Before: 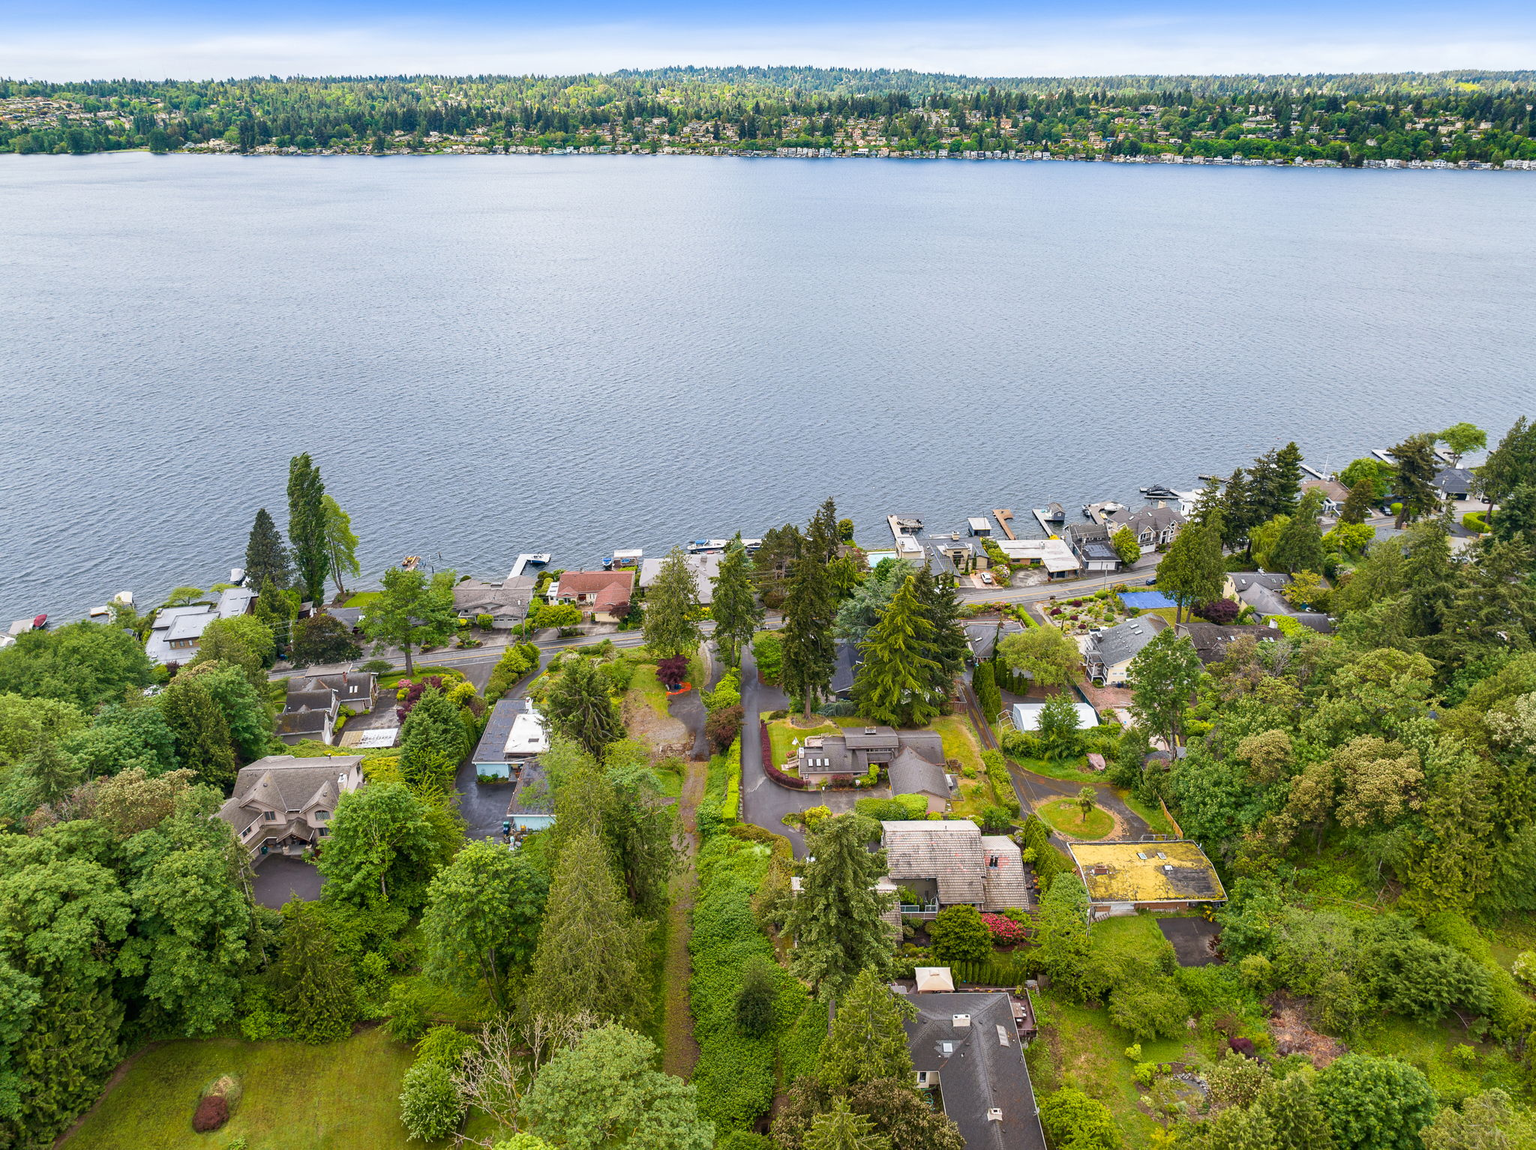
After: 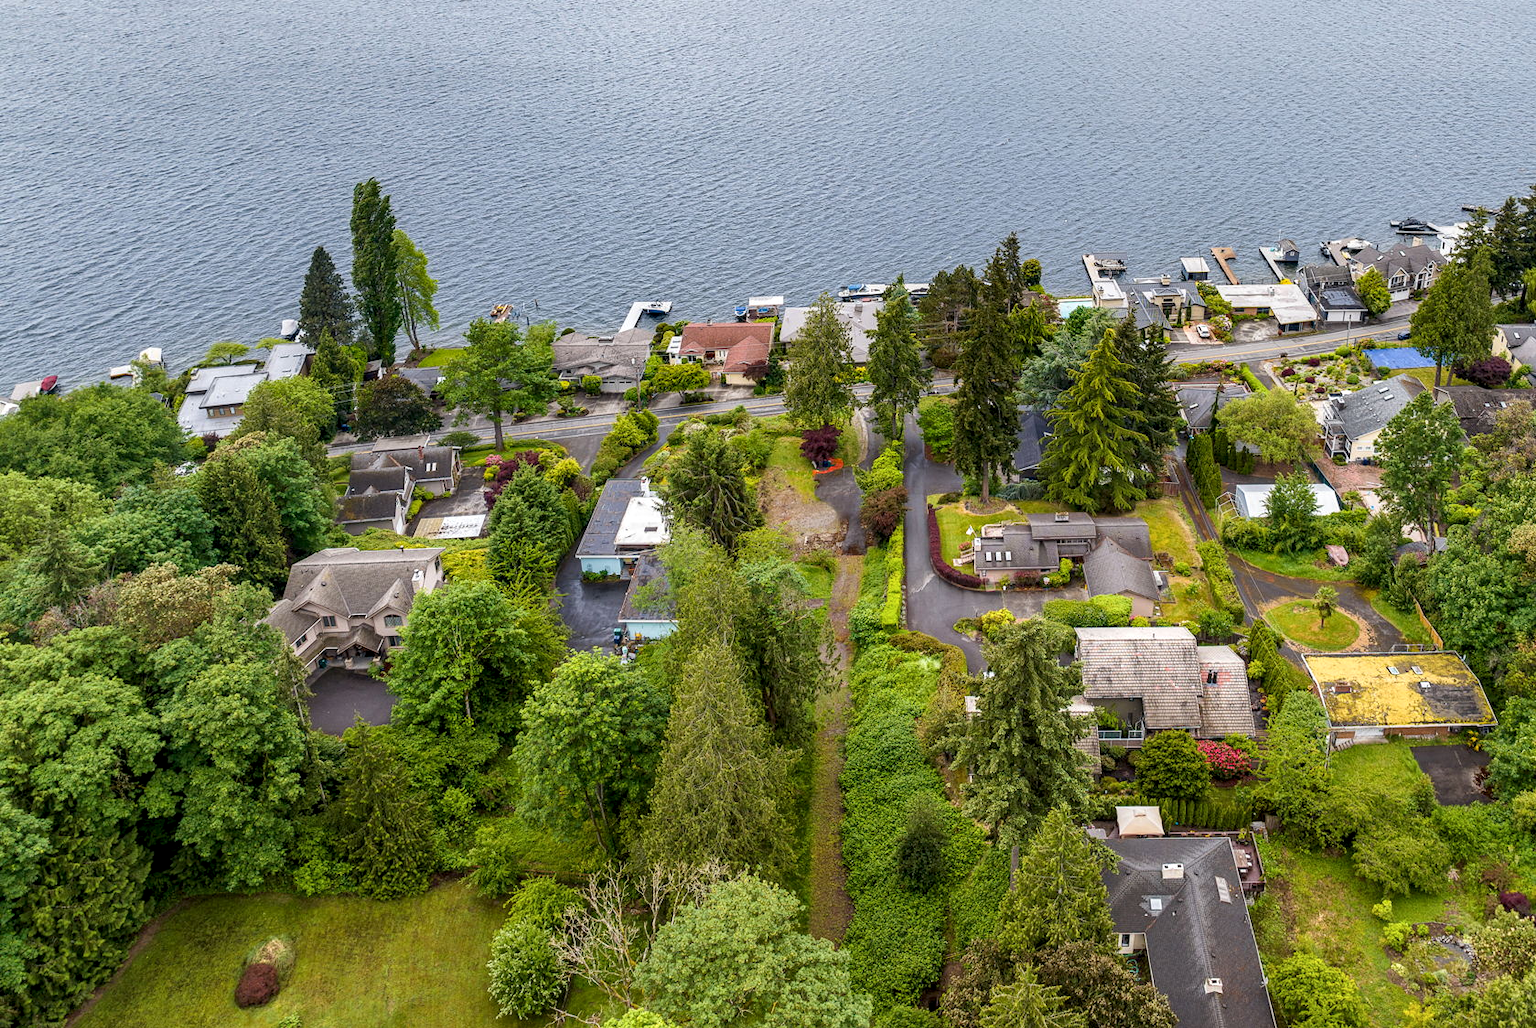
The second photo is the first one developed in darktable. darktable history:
shadows and highlights: radius 336.22, shadows 28.91, soften with gaussian
local contrast: shadows 91%, midtone range 0.499
crop: top 26.685%, right 17.99%
